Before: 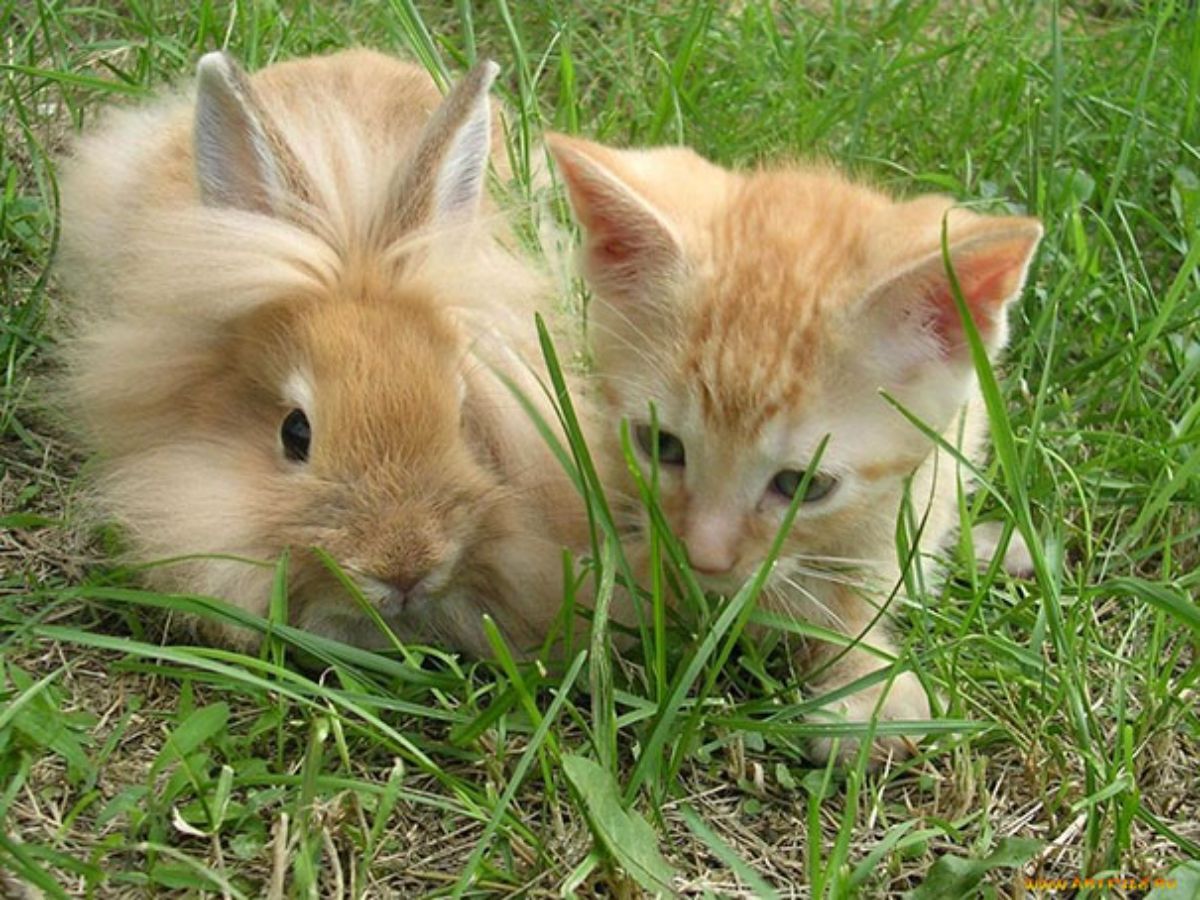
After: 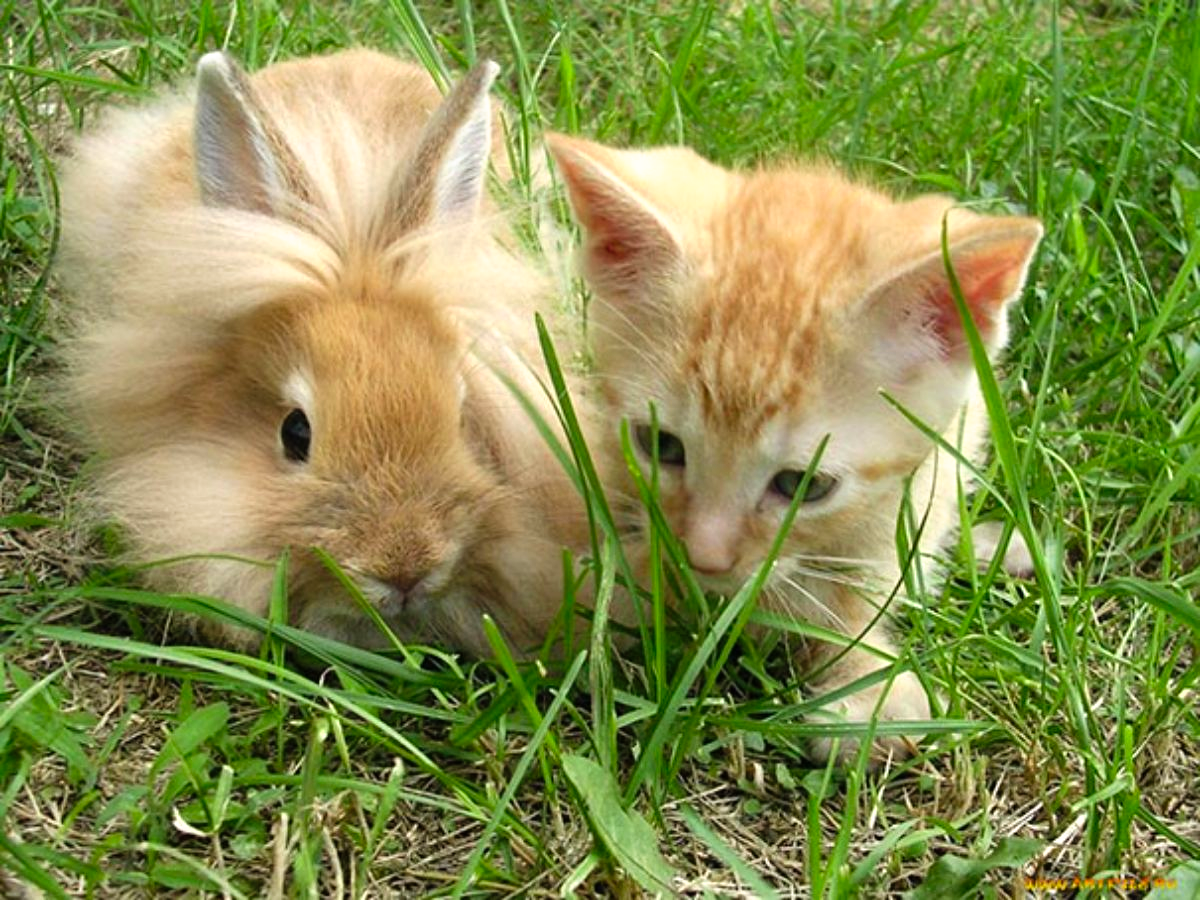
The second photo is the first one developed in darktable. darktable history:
tone curve: curves: ch0 [(0, 0) (0.003, 0.002) (0.011, 0.006) (0.025, 0.014) (0.044, 0.025) (0.069, 0.039) (0.1, 0.056) (0.136, 0.086) (0.177, 0.129) (0.224, 0.183) (0.277, 0.247) (0.335, 0.318) (0.399, 0.395) (0.468, 0.48) (0.543, 0.571) (0.623, 0.668) (0.709, 0.773) (0.801, 0.873) (0.898, 0.978) (1, 1)], preserve colors none
rgb curve: mode RGB, independent channels
